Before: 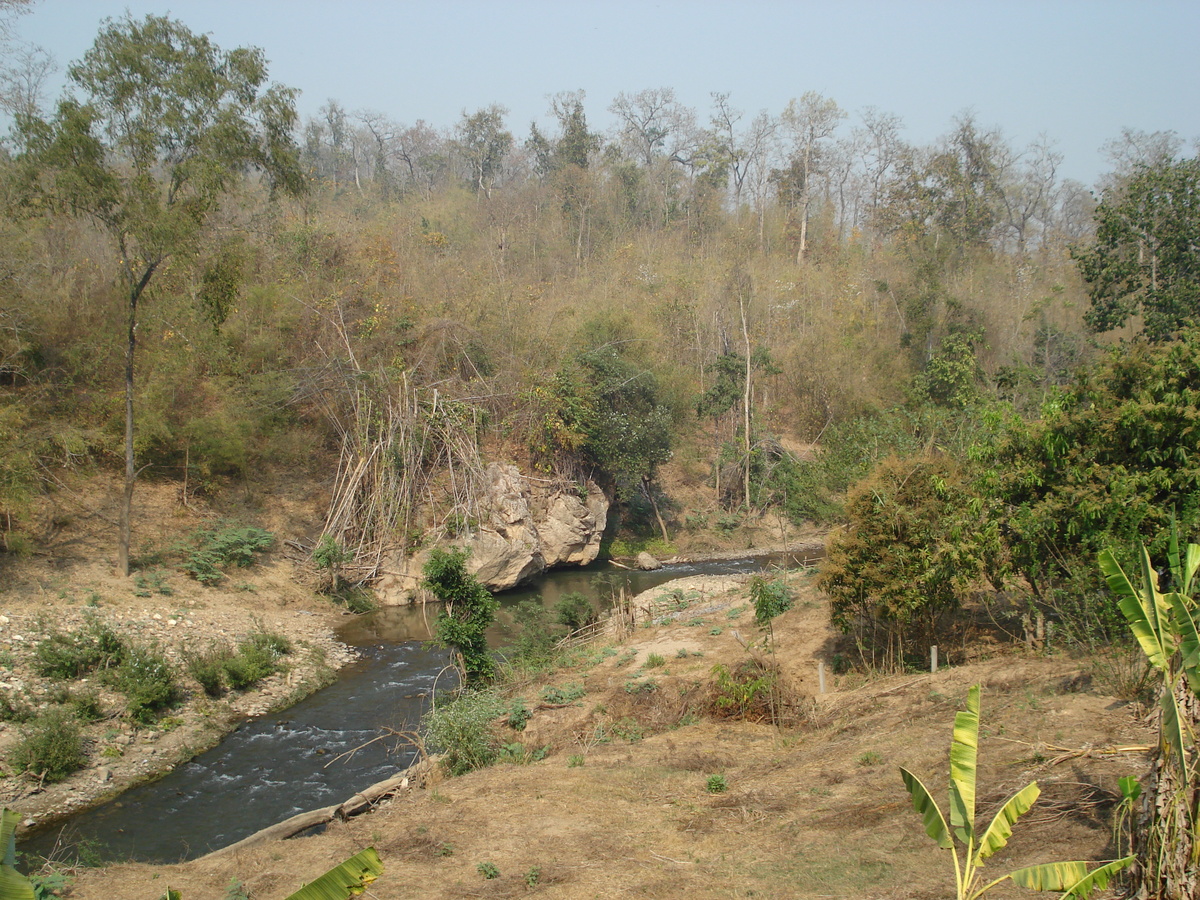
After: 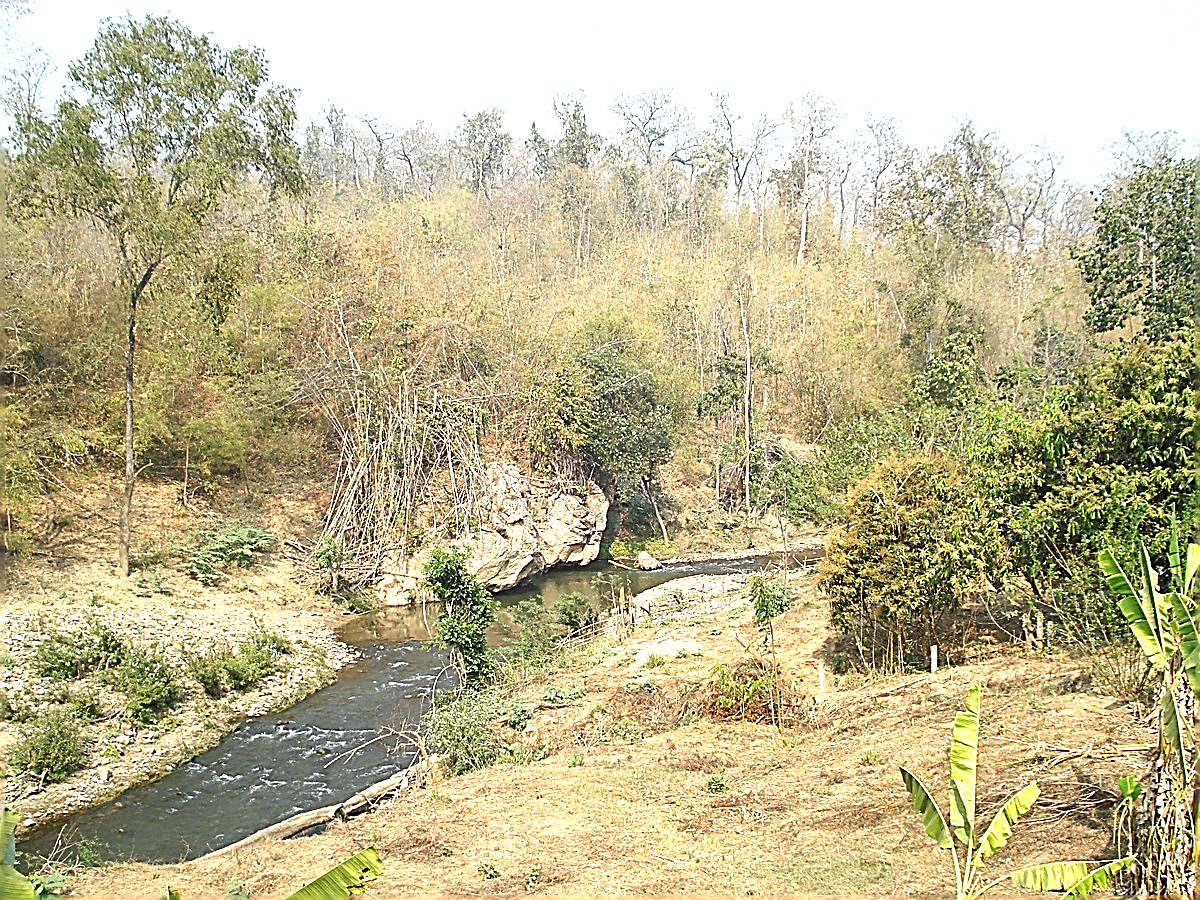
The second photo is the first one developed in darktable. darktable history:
exposure: black level correction 0, exposure 1.287 EV, compensate exposure bias true, compensate highlight preservation false
sharpen: amount 1.982
